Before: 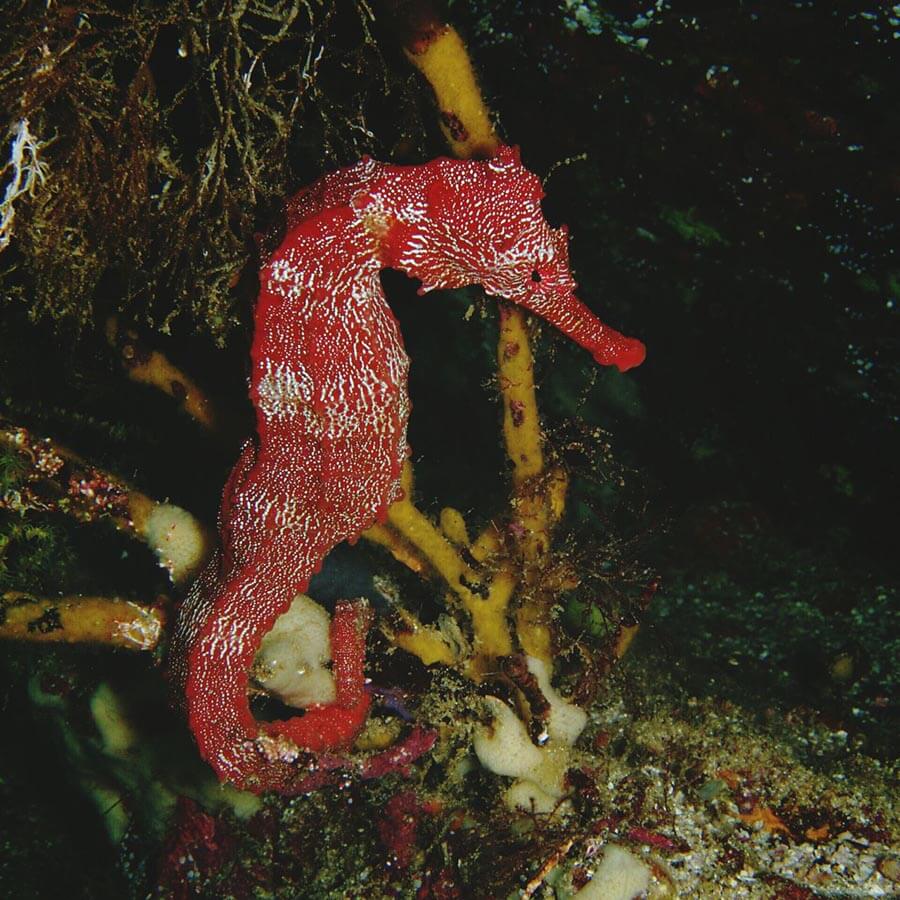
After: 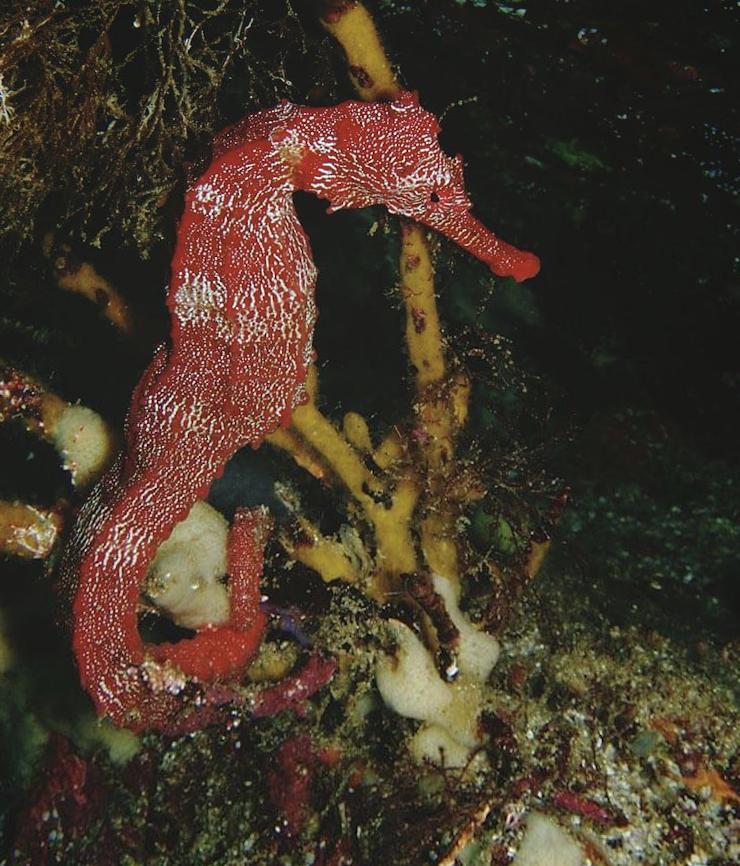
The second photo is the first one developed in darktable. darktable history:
crop: left 0.434%, top 0.485%, right 0.244%, bottom 0.386%
bloom: size 40%
color contrast: green-magenta contrast 0.84, blue-yellow contrast 0.86
rotate and perspective: rotation 0.72°, lens shift (vertical) -0.352, lens shift (horizontal) -0.051, crop left 0.152, crop right 0.859, crop top 0.019, crop bottom 0.964
